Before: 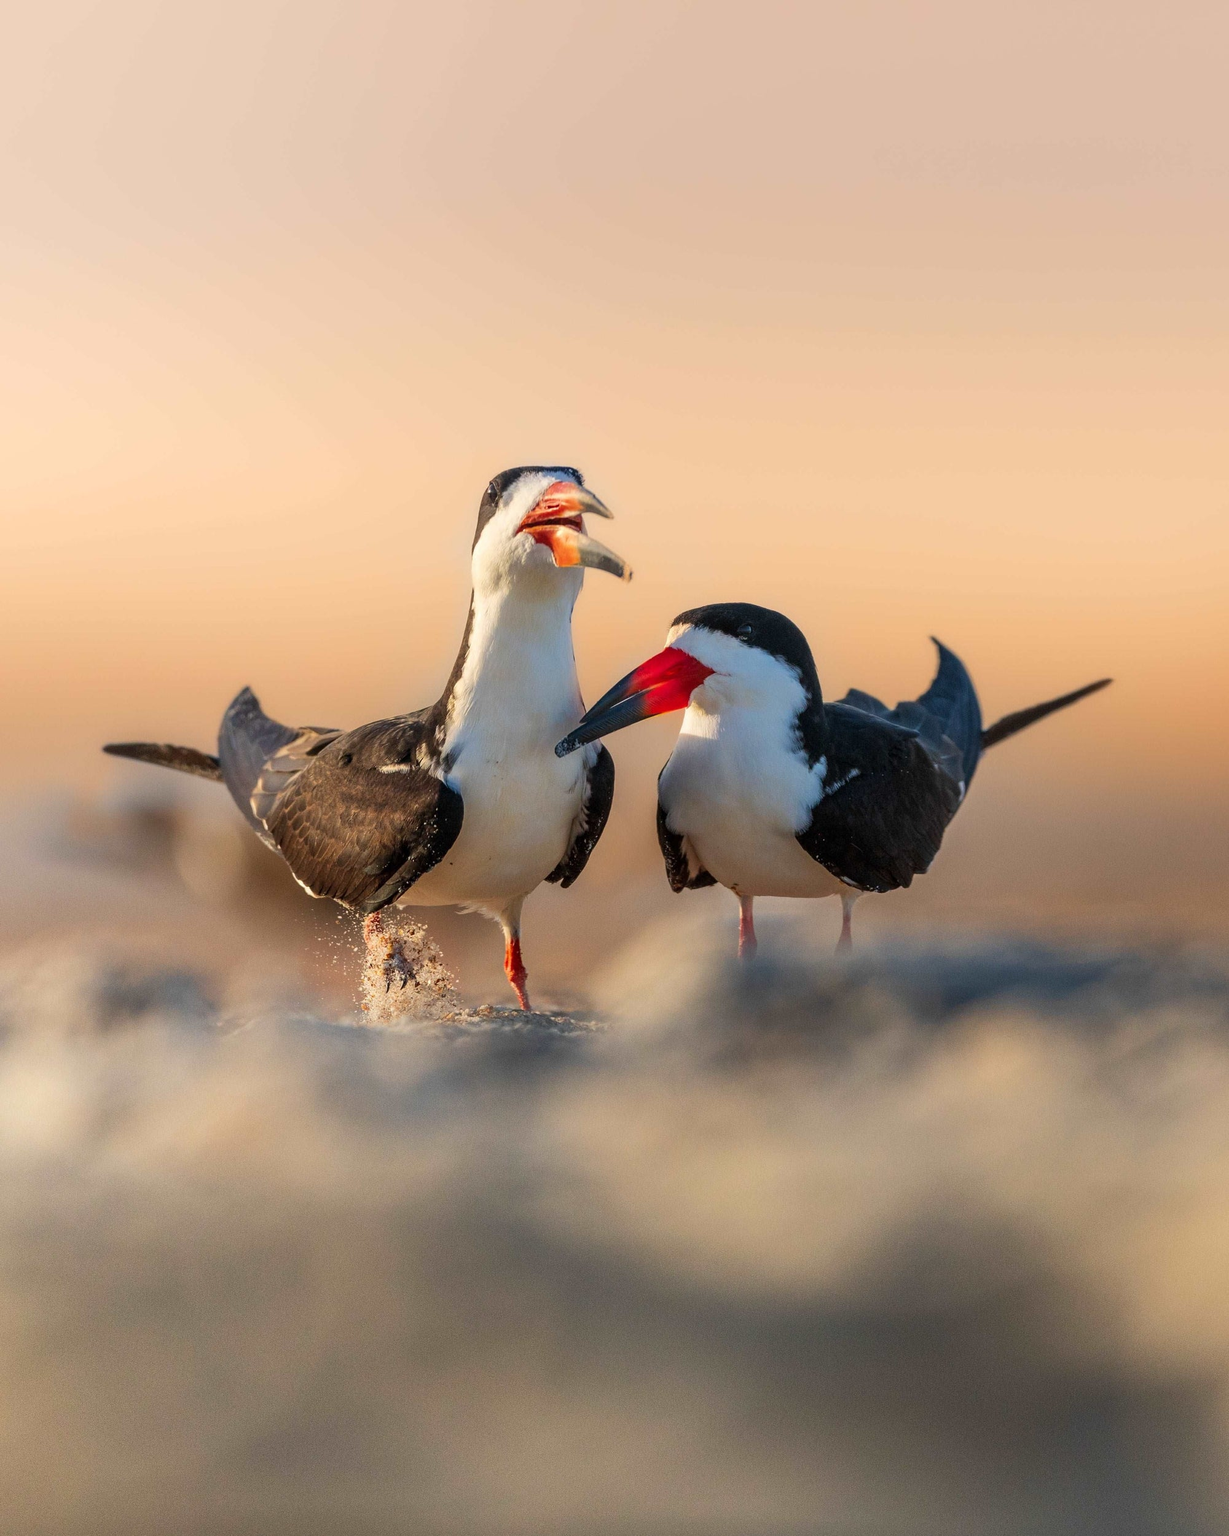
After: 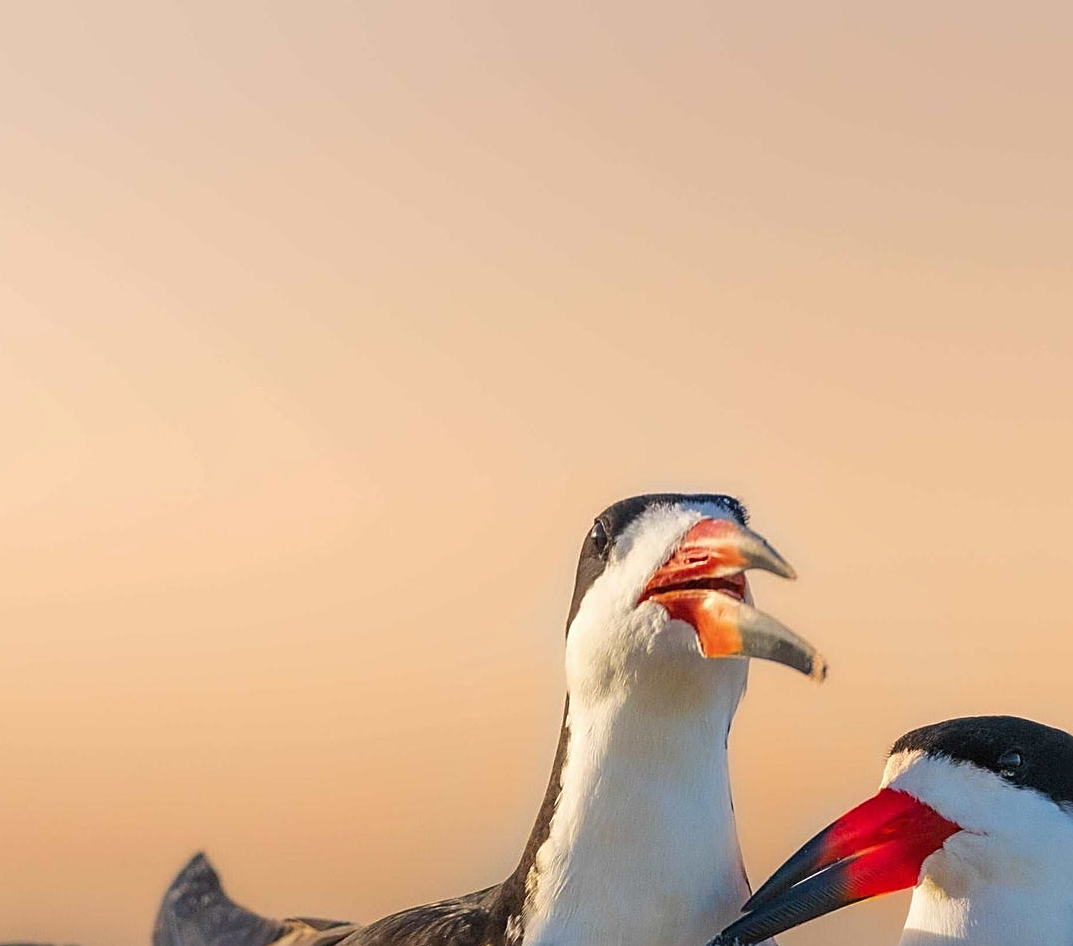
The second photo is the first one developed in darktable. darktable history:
sharpen: on, module defaults
crop: left 10.121%, top 10.631%, right 36.218%, bottom 51.526%
shadows and highlights: shadows 25, highlights -25
